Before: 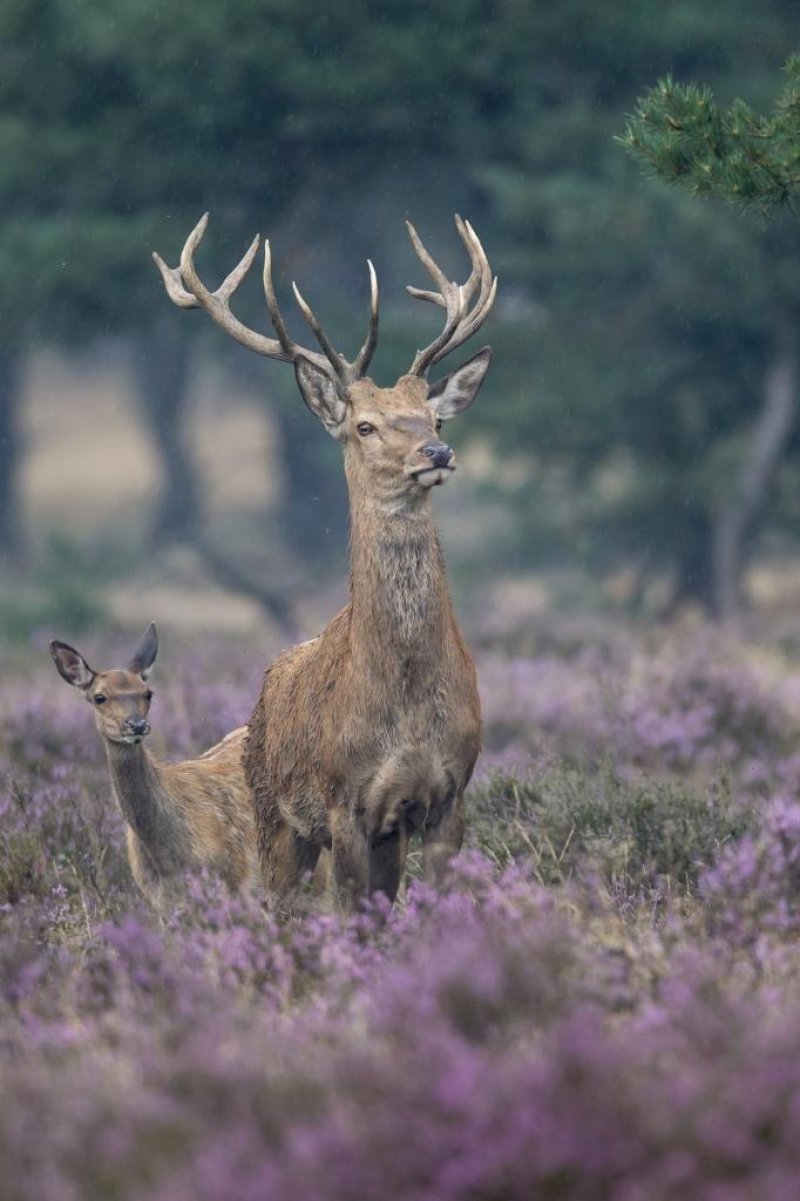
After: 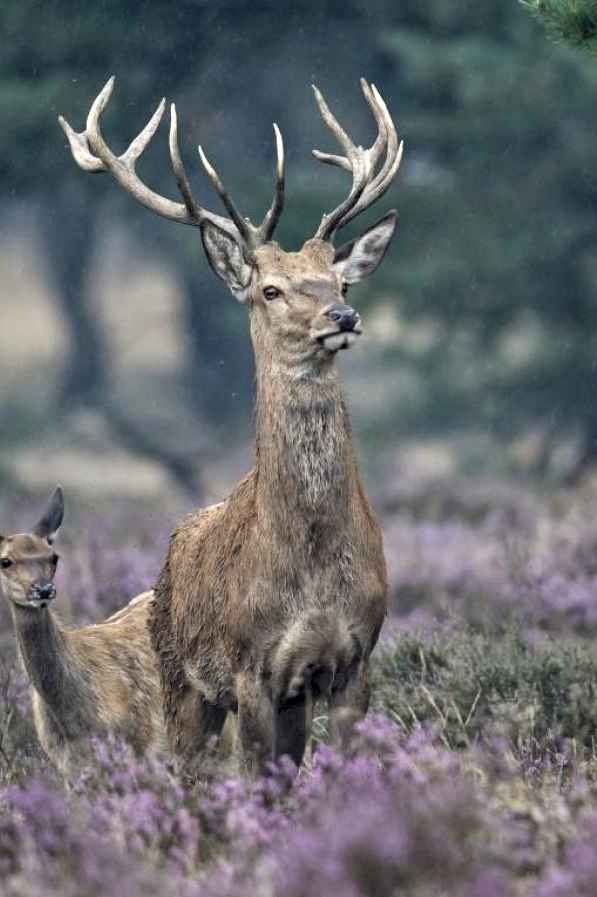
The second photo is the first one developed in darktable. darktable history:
contrast equalizer: y [[0.601, 0.6, 0.598, 0.598, 0.6, 0.601], [0.5 ×6], [0.5 ×6], [0 ×6], [0 ×6]]
crop and rotate: left 11.831%, top 11.346%, right 13.429%, bottom 13.899%
white balance: red 0.978, blue 0.999
